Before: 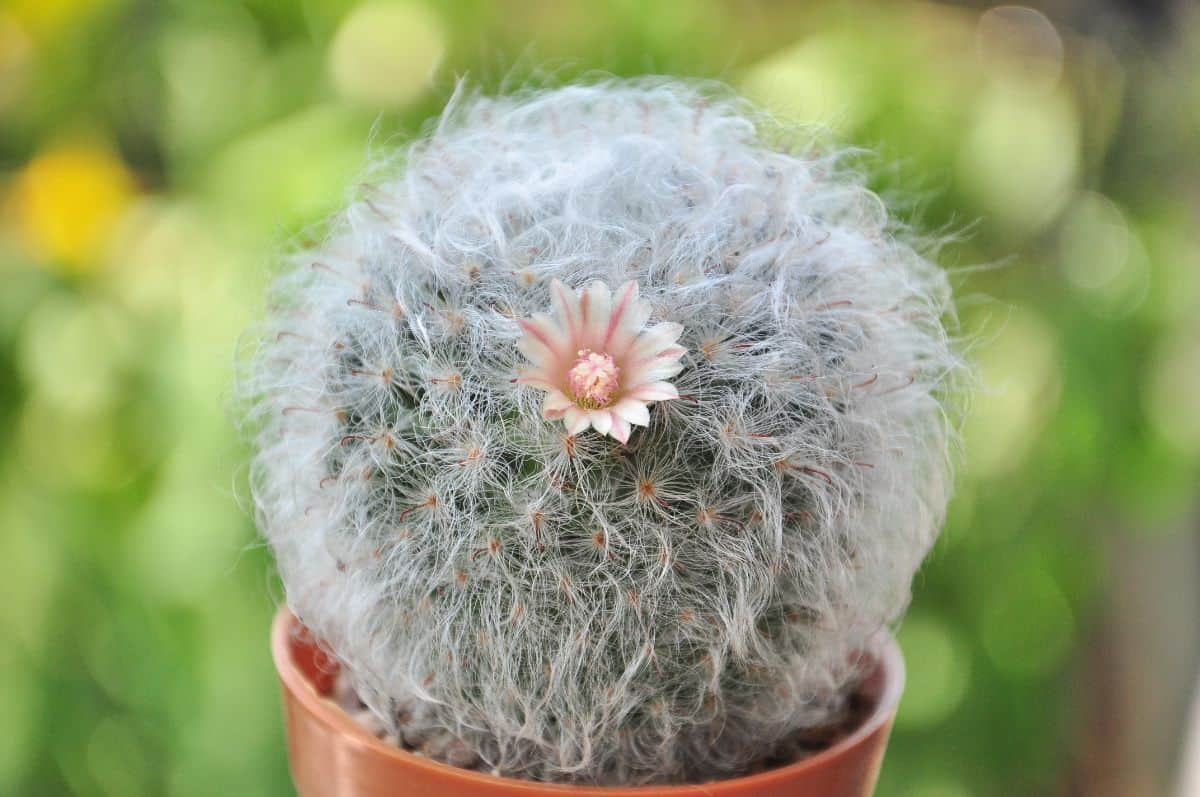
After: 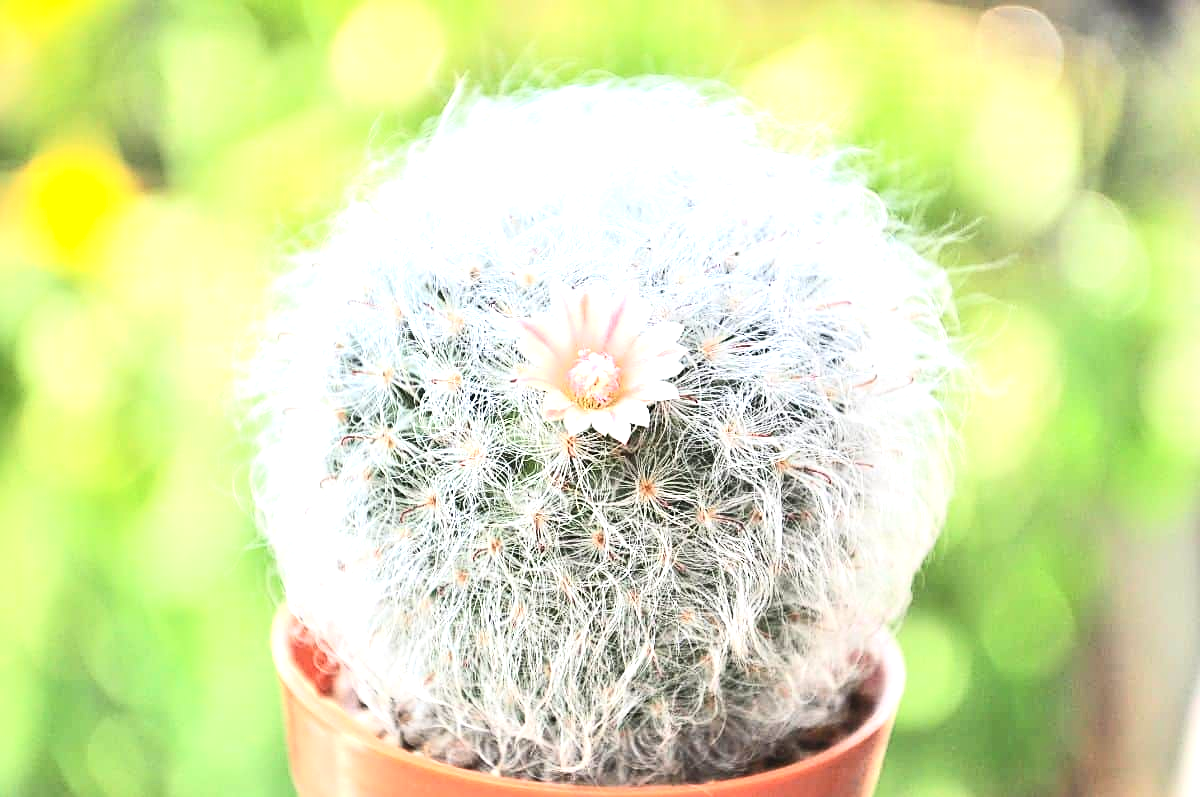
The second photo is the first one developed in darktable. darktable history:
contrast brightness saturation: contrast 0.24, brightness 0.09
sharpen: on, module defaults
exposure: black level correction 0, exposure 1.2 EV, compensate exposure bias true, compensate highlight preservation false
